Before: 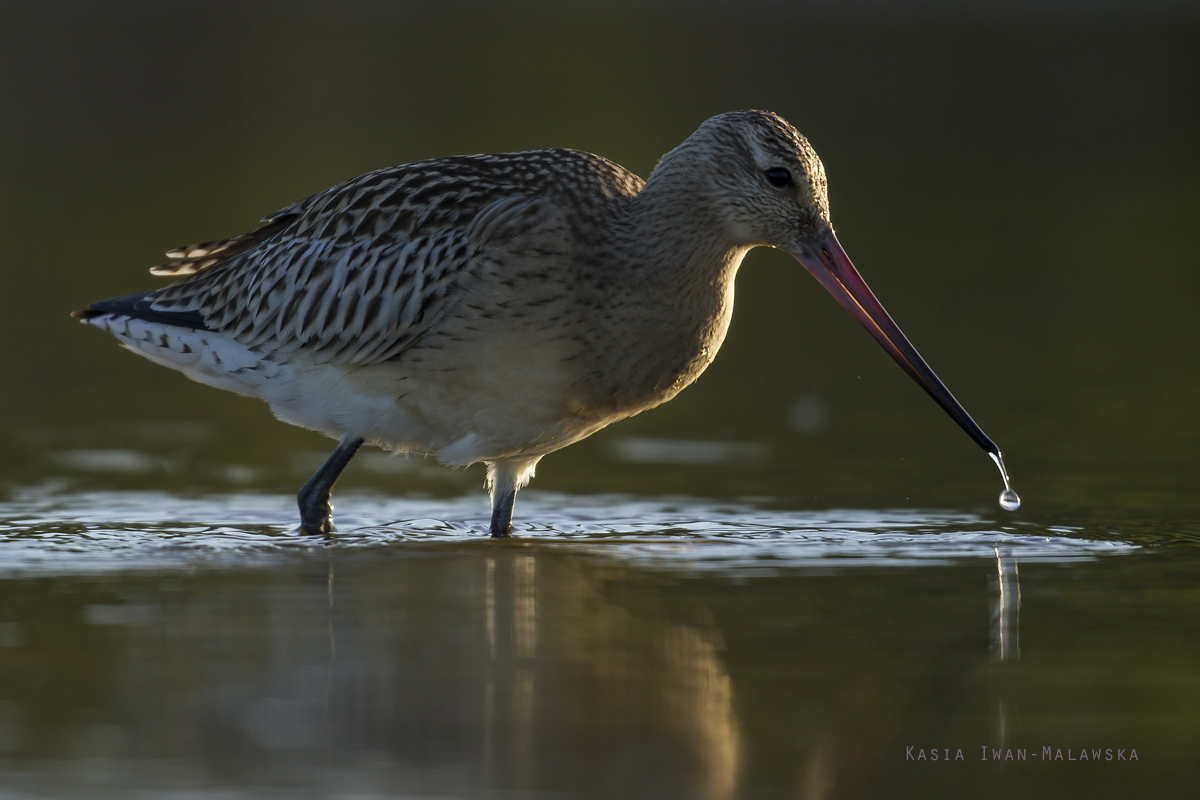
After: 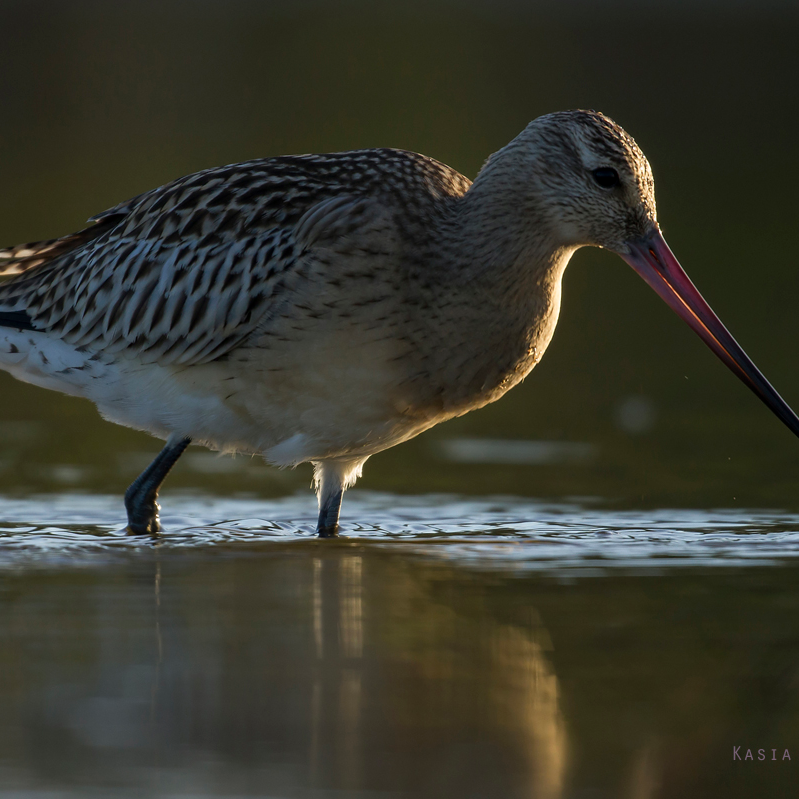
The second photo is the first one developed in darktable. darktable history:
crop and rotate: left 14.428%, right 18.916%
base curve: curves: ch0 [(0, 0) (0.303, 0.277) (1, 1)], preserve colors none
